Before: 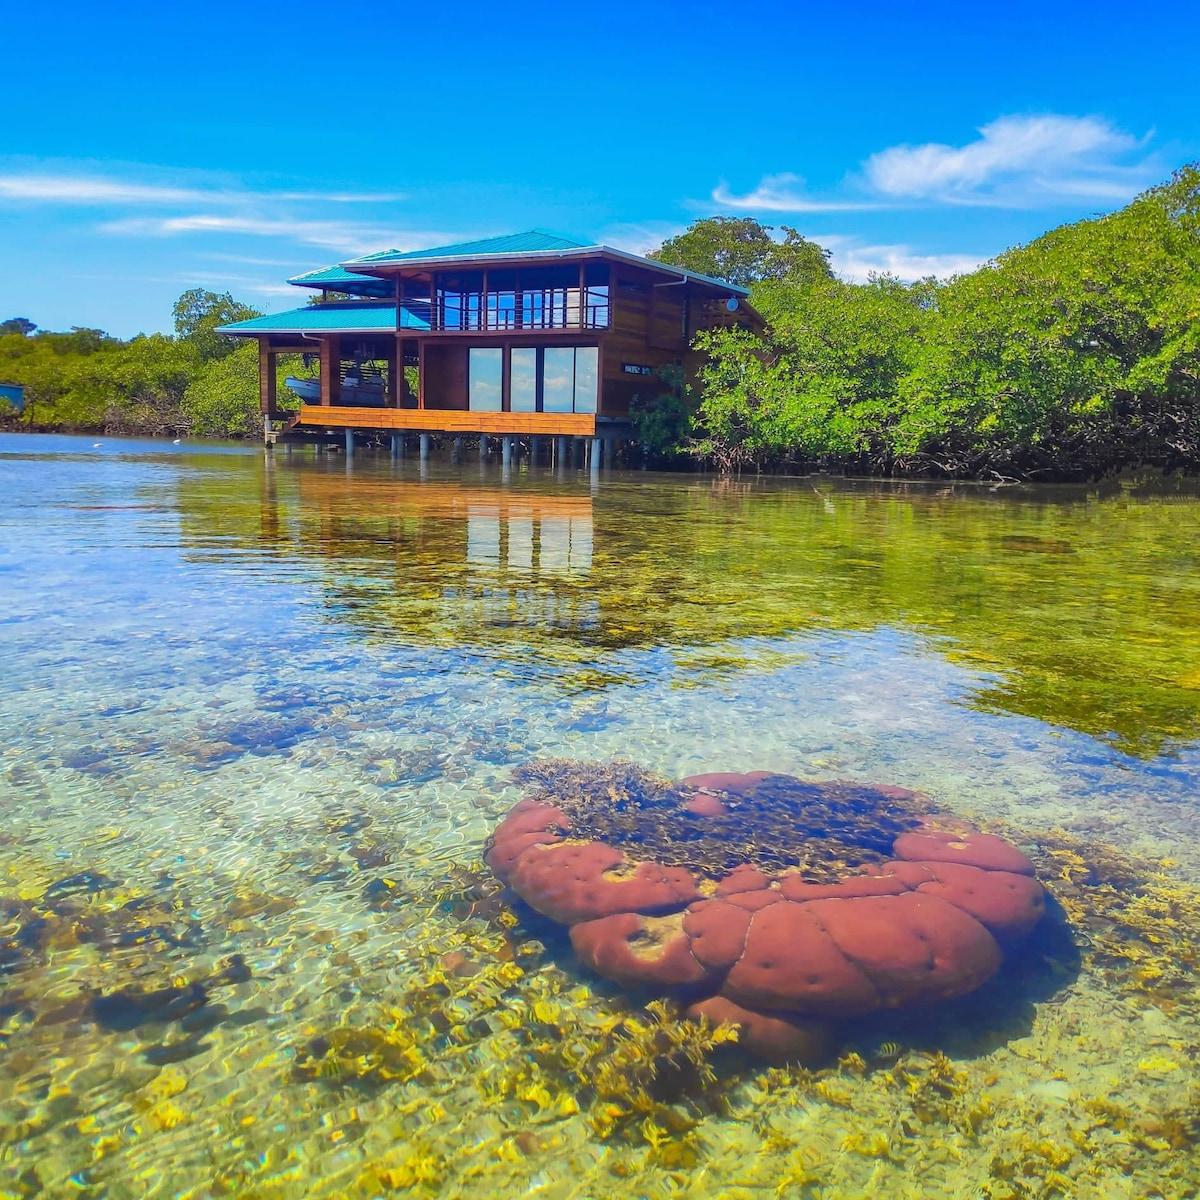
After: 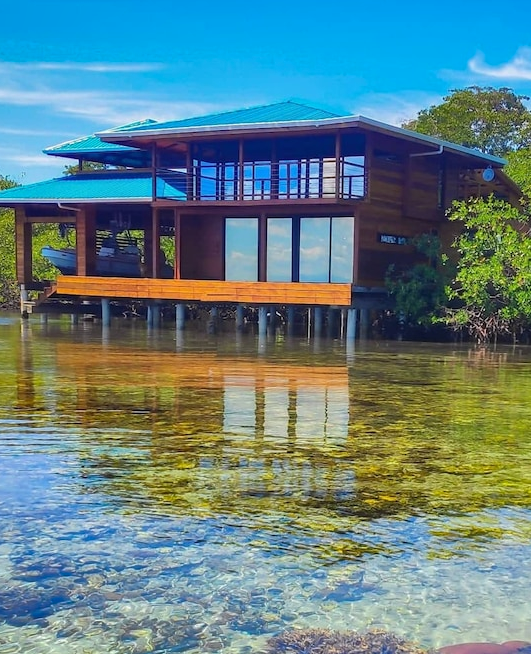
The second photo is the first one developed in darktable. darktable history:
crop: left 20.343%, top 10.908%, right 35.389%, bottom 34.554%
shadows and highlights: radius 105.77, shadows 41.05, highlights -71.87, low approximation 0.01, soften with gaussian
